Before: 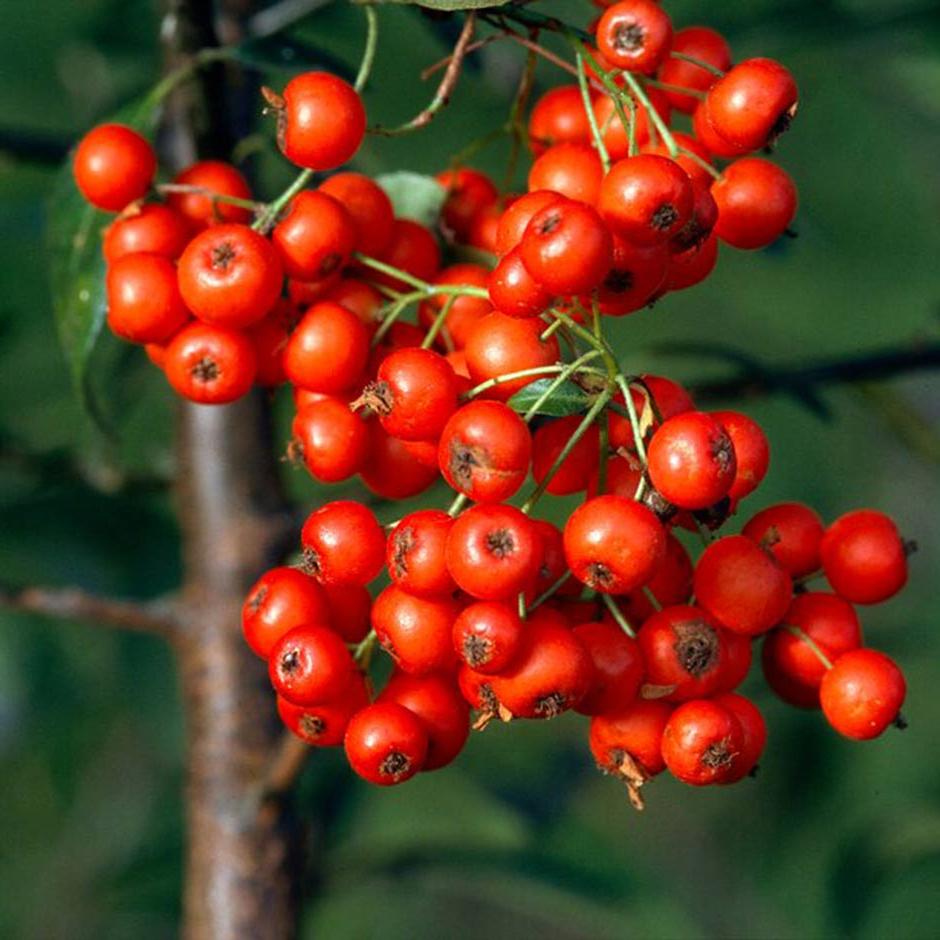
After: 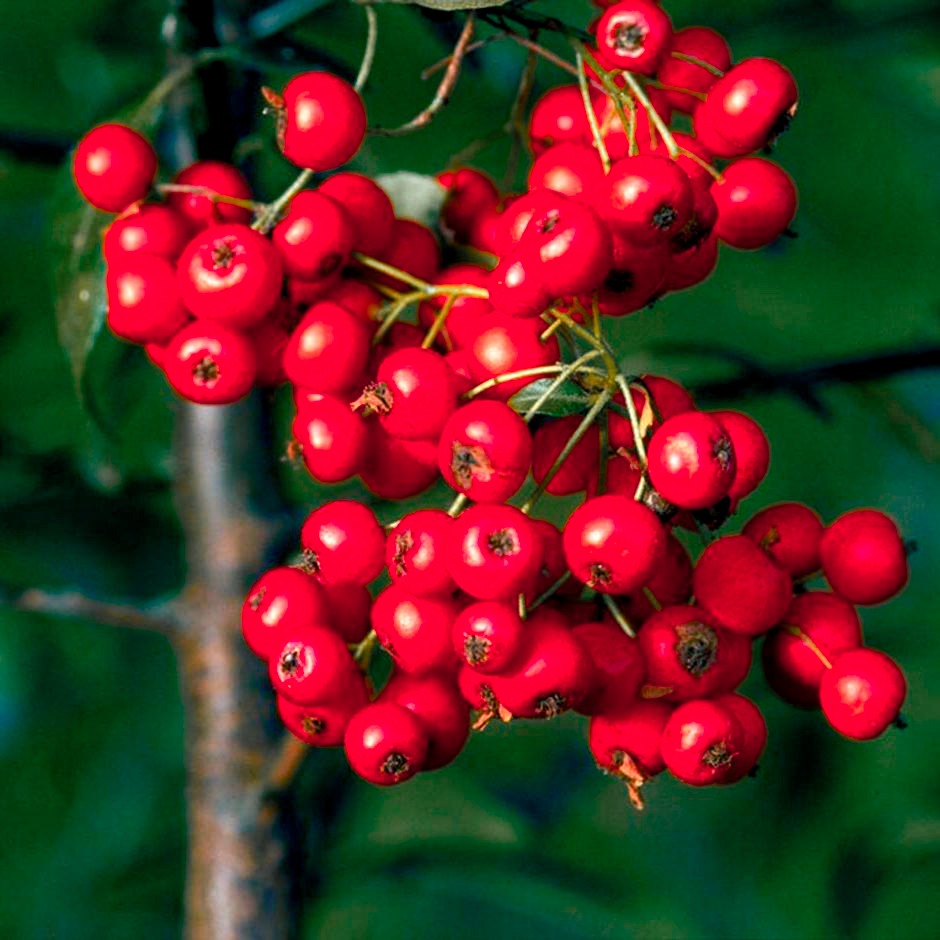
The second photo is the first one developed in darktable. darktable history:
color zones: curves: ch1 [(0.263, 0.53) (0.376, 0.287) (0.487, 0.512) (0.748, 0.547) (1, 0.513)]; ch2 [(0.262, 0.45) (0.751, 0.477)], mix 31.98%
color balance rgb: shadows lift › luminance -28.76%, shadows lift › chroma 10%, shadows lift › hue 230°, power › chroma 0.5%, power › hue 215°, highlights gain › luminance 7.14%, highlights gain › chroma 1%, highlights gain › hue 50°, global offset › luminance -0.29%, global offset › hue 260°, perceptual saturation grading › global saturation 20%, perceptual saturation grading › highlights -13.92%, perceptual saturation grading › shadows 50%
